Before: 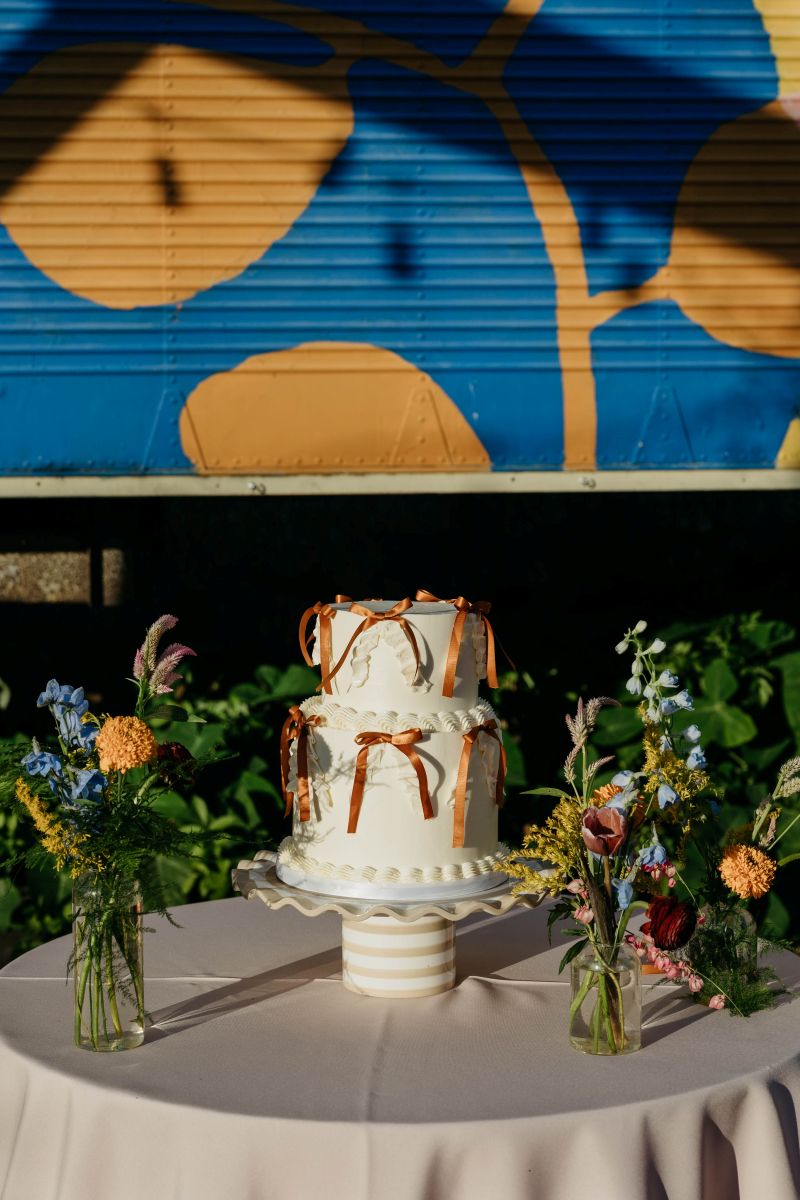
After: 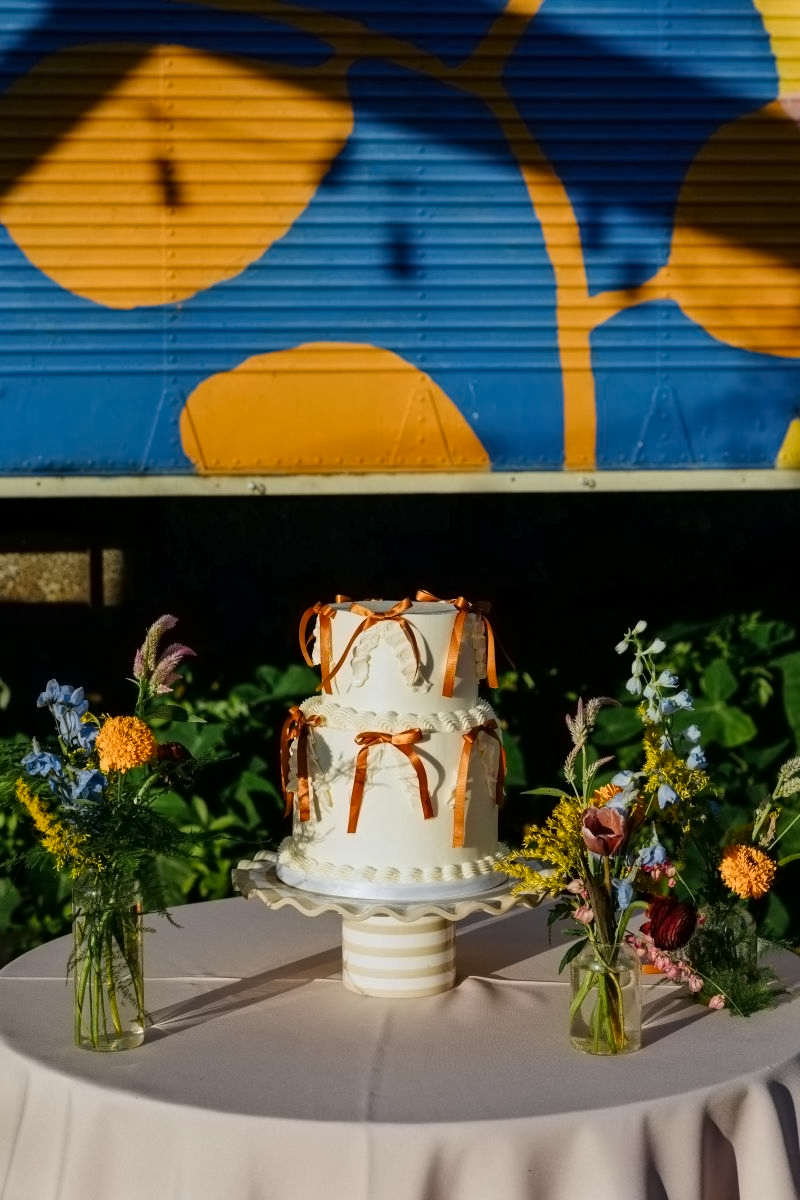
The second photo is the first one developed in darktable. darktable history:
contrast equalizer: y [[0.5 ×6], [0.5 ×6], [0.5 ×6], [0 ×6], [0, 0.039, 0.251, 0.29, 0.293, 0.292]]
color zones: curves: ch0 [(0.224, 0.526) (0.75, 0.5)]; ch1 [(0.055, 0.526) (0.224, 0.761) (0.377, 0.526) (0.75, 0.5)]
white balance: red 0.974, blue 1.044
